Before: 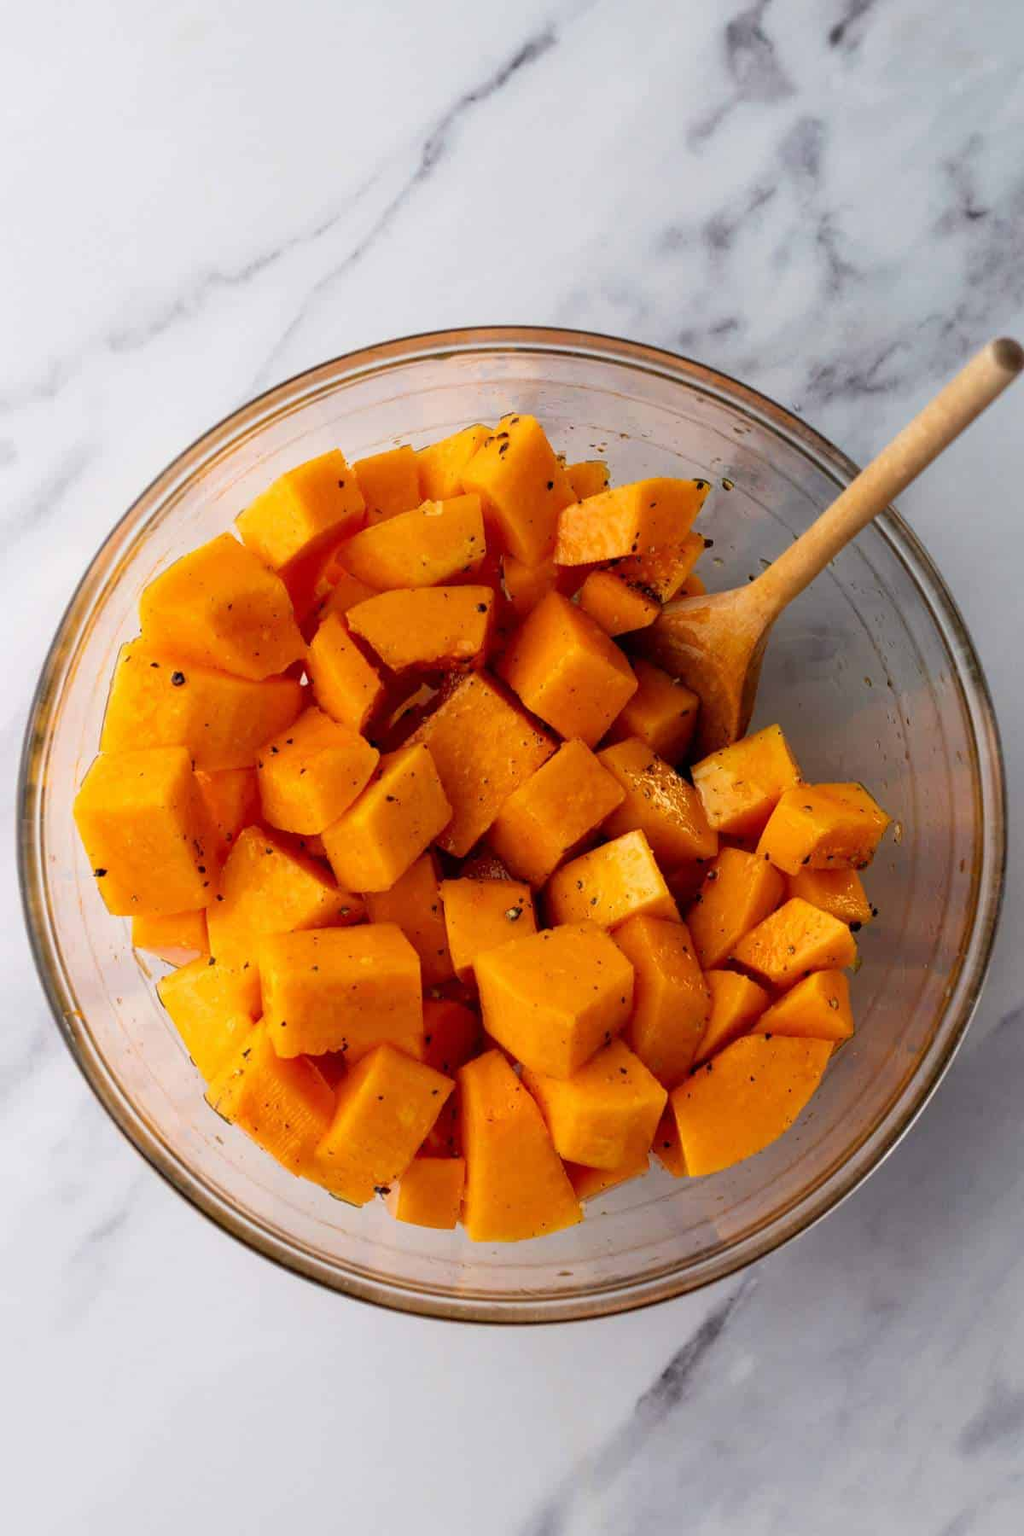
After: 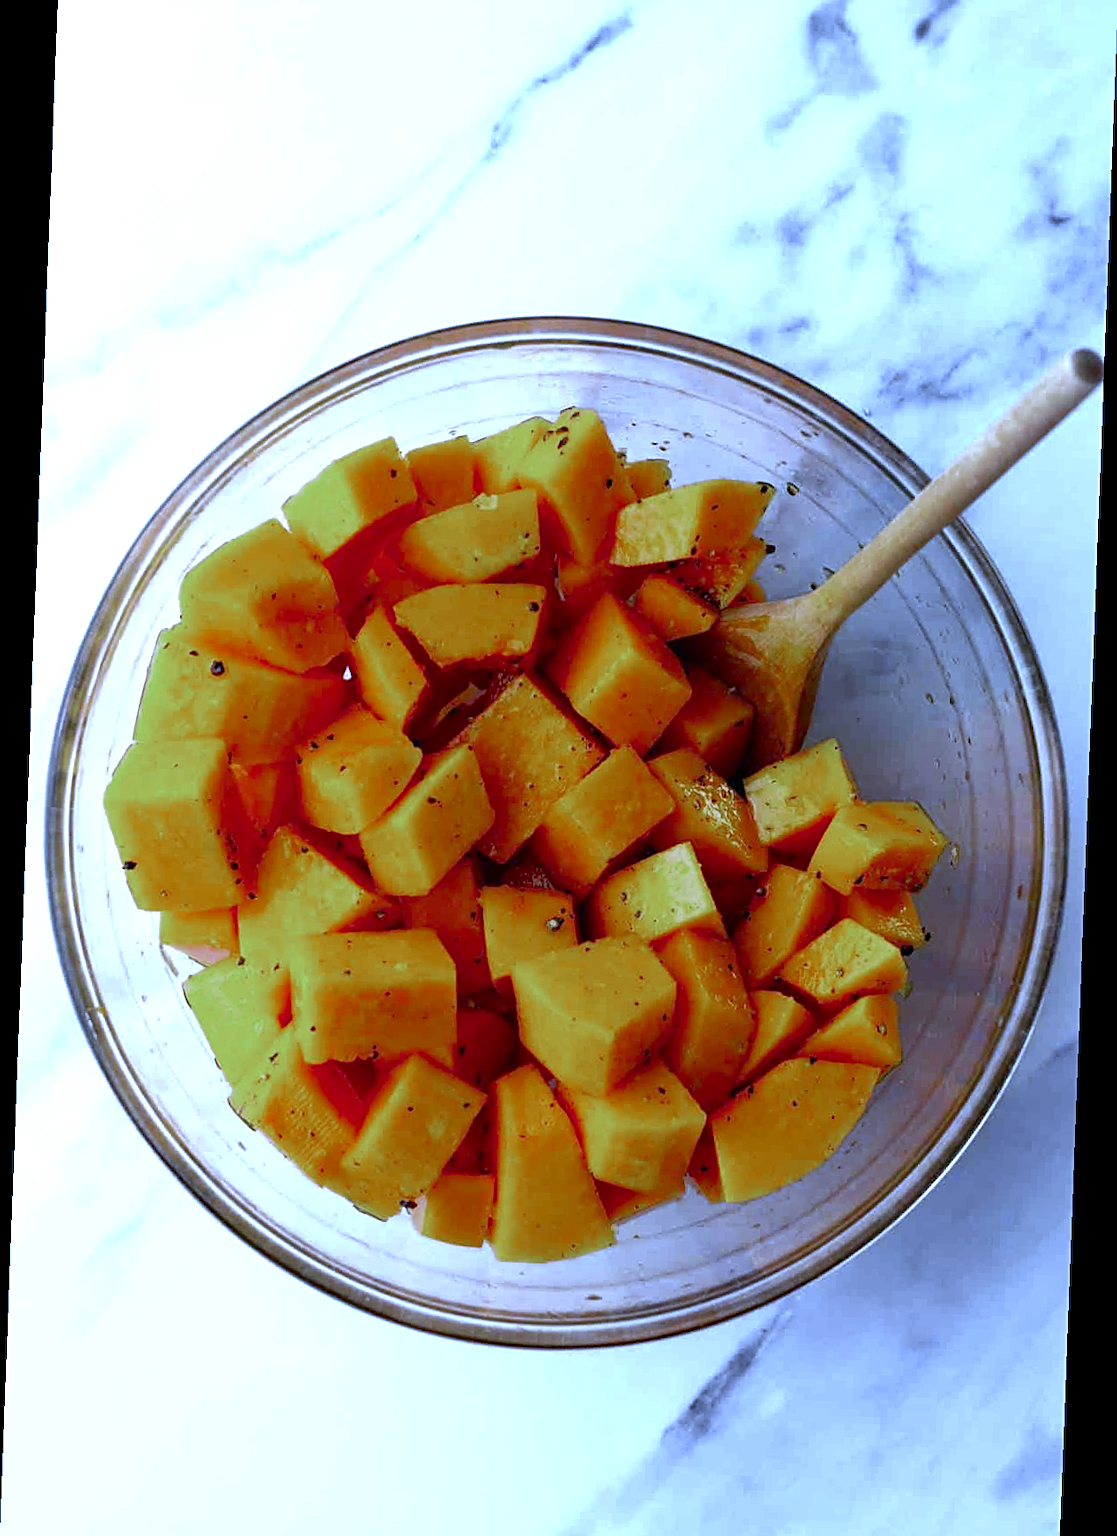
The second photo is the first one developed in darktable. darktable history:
white balance: red 0.766, blue 1.537
color zones: curves: ch0 [(0, 0.466) (0.128, 0.466) (0.25, 0.5) (0.375, 0.456) (0.5, 0.5) (0.625, 0.5) (0.737, 0.652) (0.875, 0.5)]; ch1 [(0, 0.603) (0.125, 0.618) (0.261, 0.348) (0.372, 0.353) (0.497, 0.363) (0.611, 0.45) (0.731, 0.427) (0.875, 0.518) (0.998, 0.652)]; ch2 [(0, 0.559) (0.125, 0.451) (0.253, 0.564) (0.37, 0.578) (0.5, 0.466) (0.625, 0.471) (0.731, 0.471) (0.88, 0.485)]
rotate and perspective: rotation 2.17°, automatic cropping off
sharpen: on, module defaults
crop and rotate: top 2.479%, bottom 3.018%
